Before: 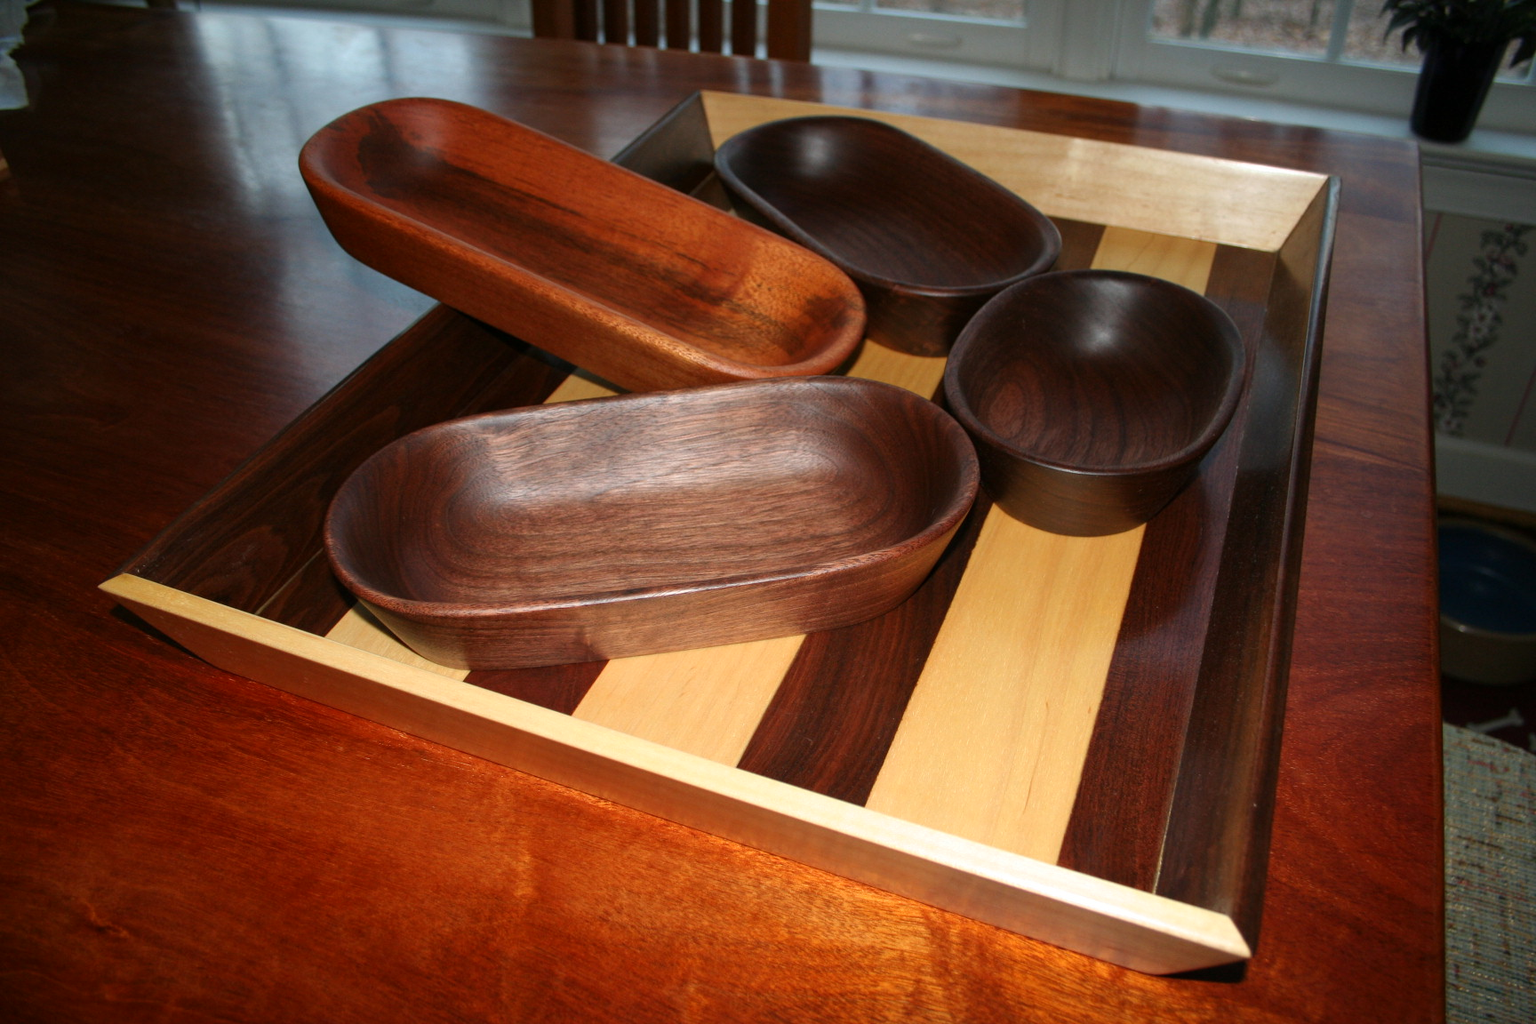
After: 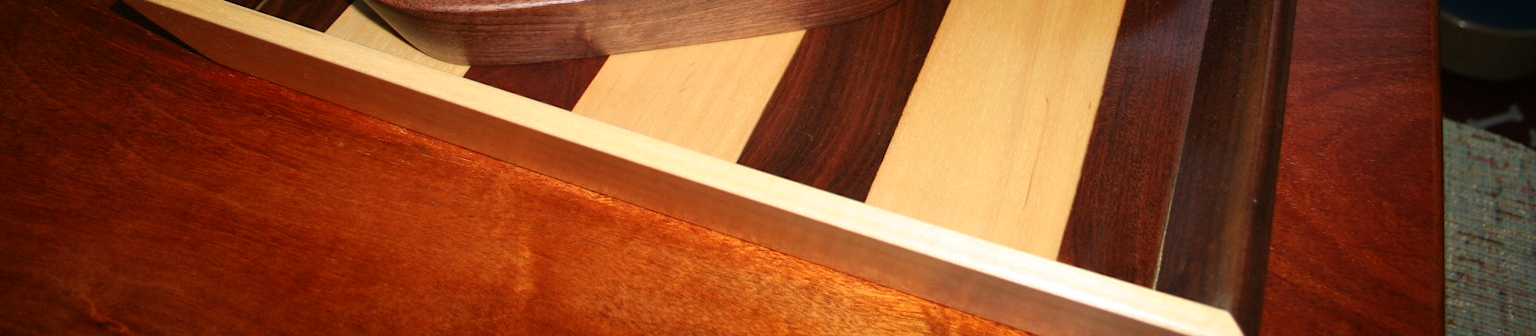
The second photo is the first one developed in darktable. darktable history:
crop and rotate: top 59.042%, bottom 8.049%
